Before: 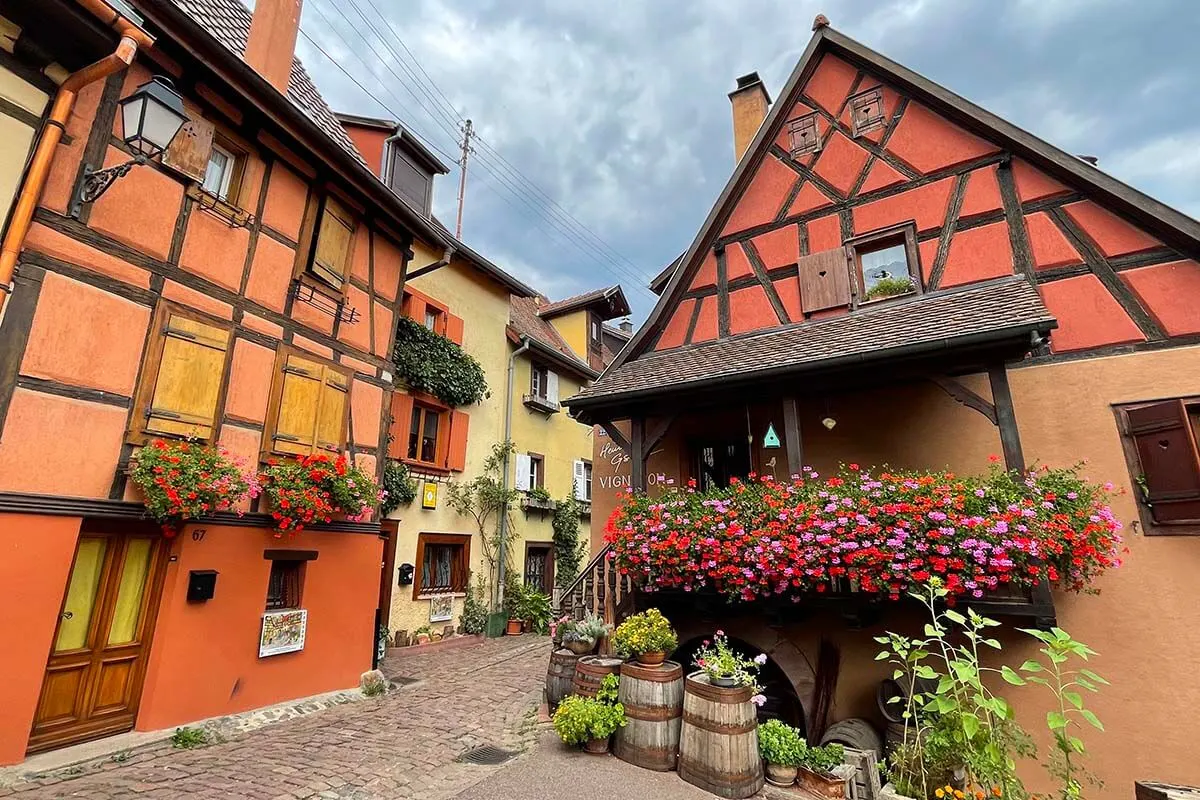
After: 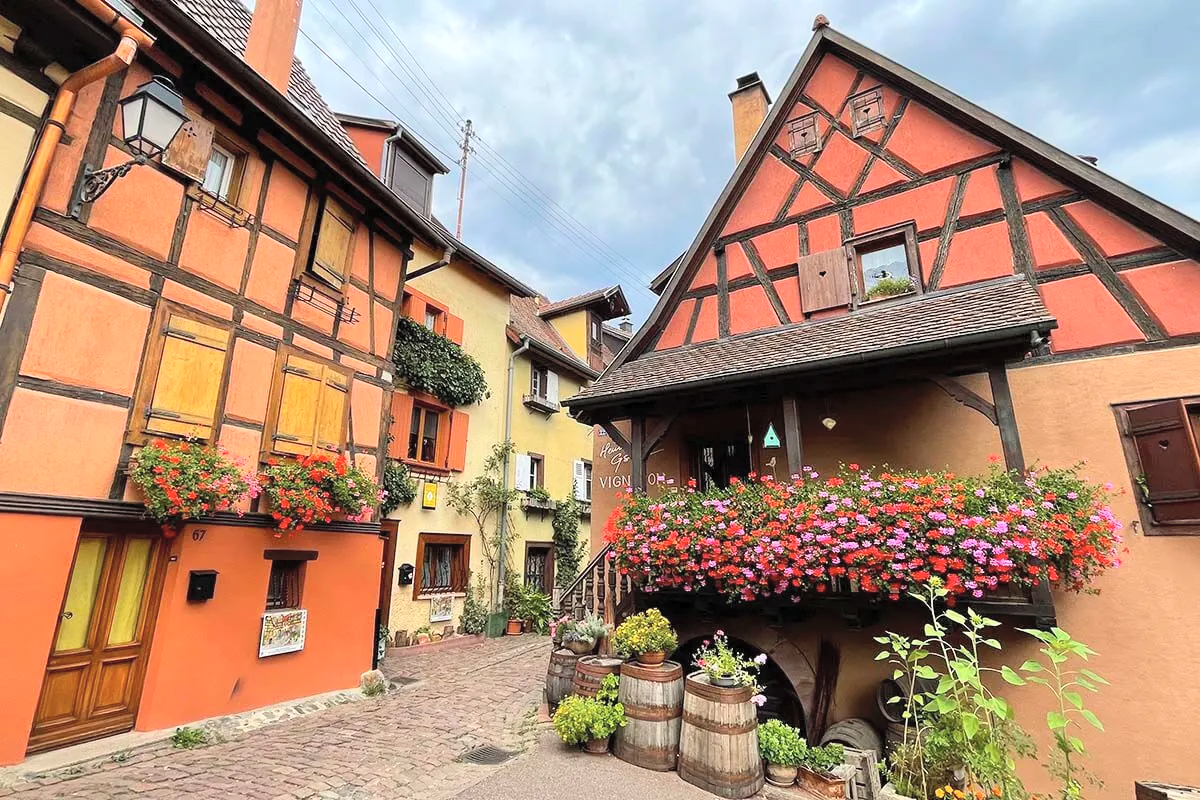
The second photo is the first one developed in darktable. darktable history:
contrast brightness saturation: contrast 0.142, brightness 0.227
